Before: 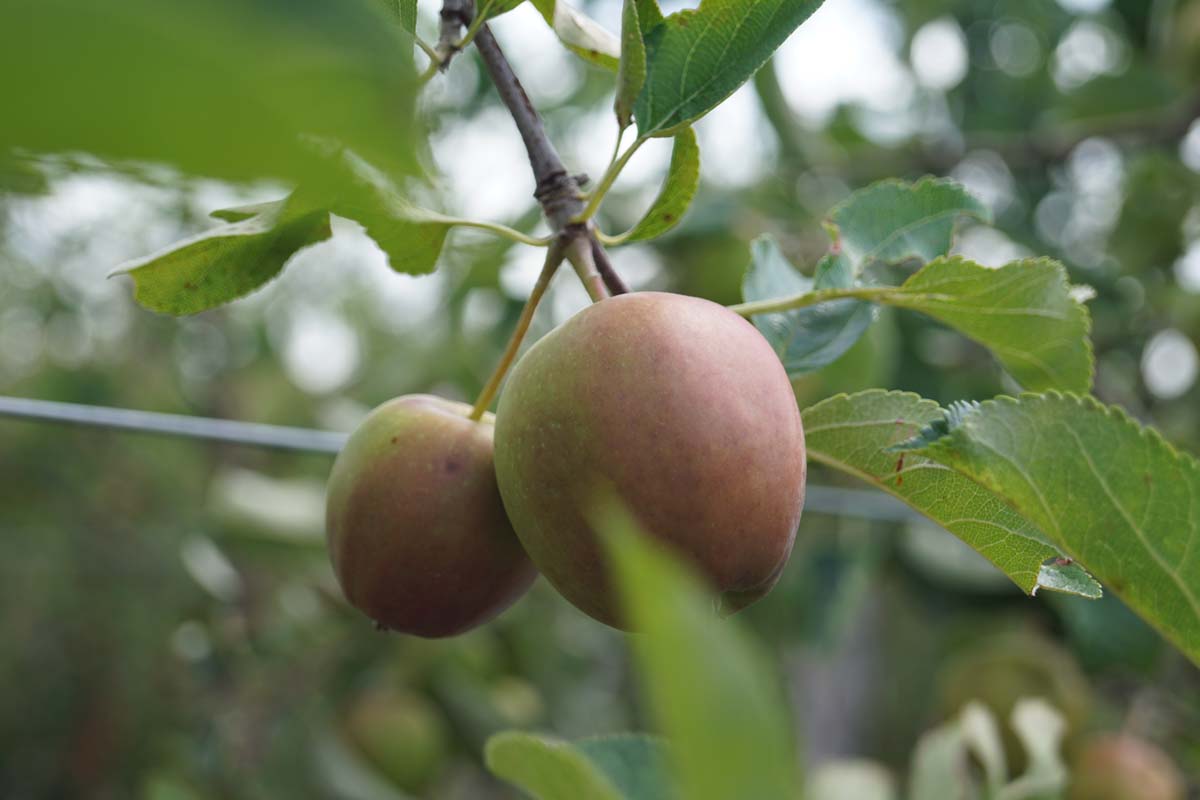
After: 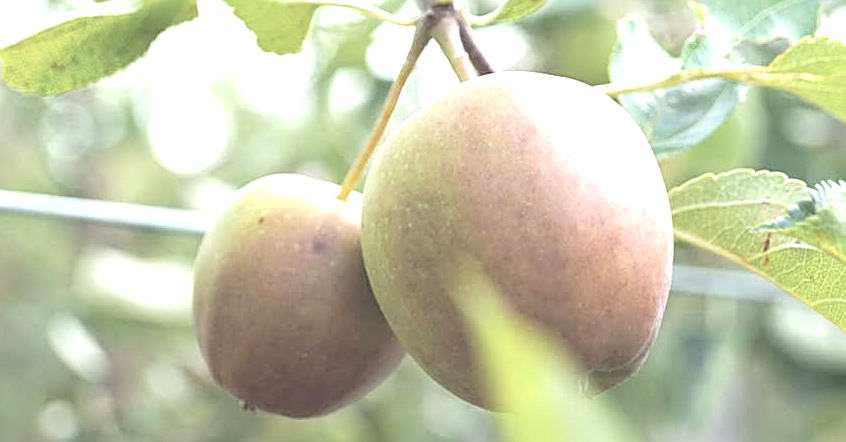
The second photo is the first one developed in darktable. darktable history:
sharpen: on, module defaults
contrast brightness saturation: brightness 0.18, saturation -0.5
exposure: black level correction 0, exposure 1.741 EV, compensate exposure bias true, compensate highlight preservation false
crop: left 11.123%, top 27.61%, right 18.3%, bottom 17.034%
color balance rgb: perceptual saturation grading › global saturation 20%, global vibrance 20%
local contrast: mode bilateral grid, contrast 10, coarseness 25, detail 115%, midtone range 0.2
